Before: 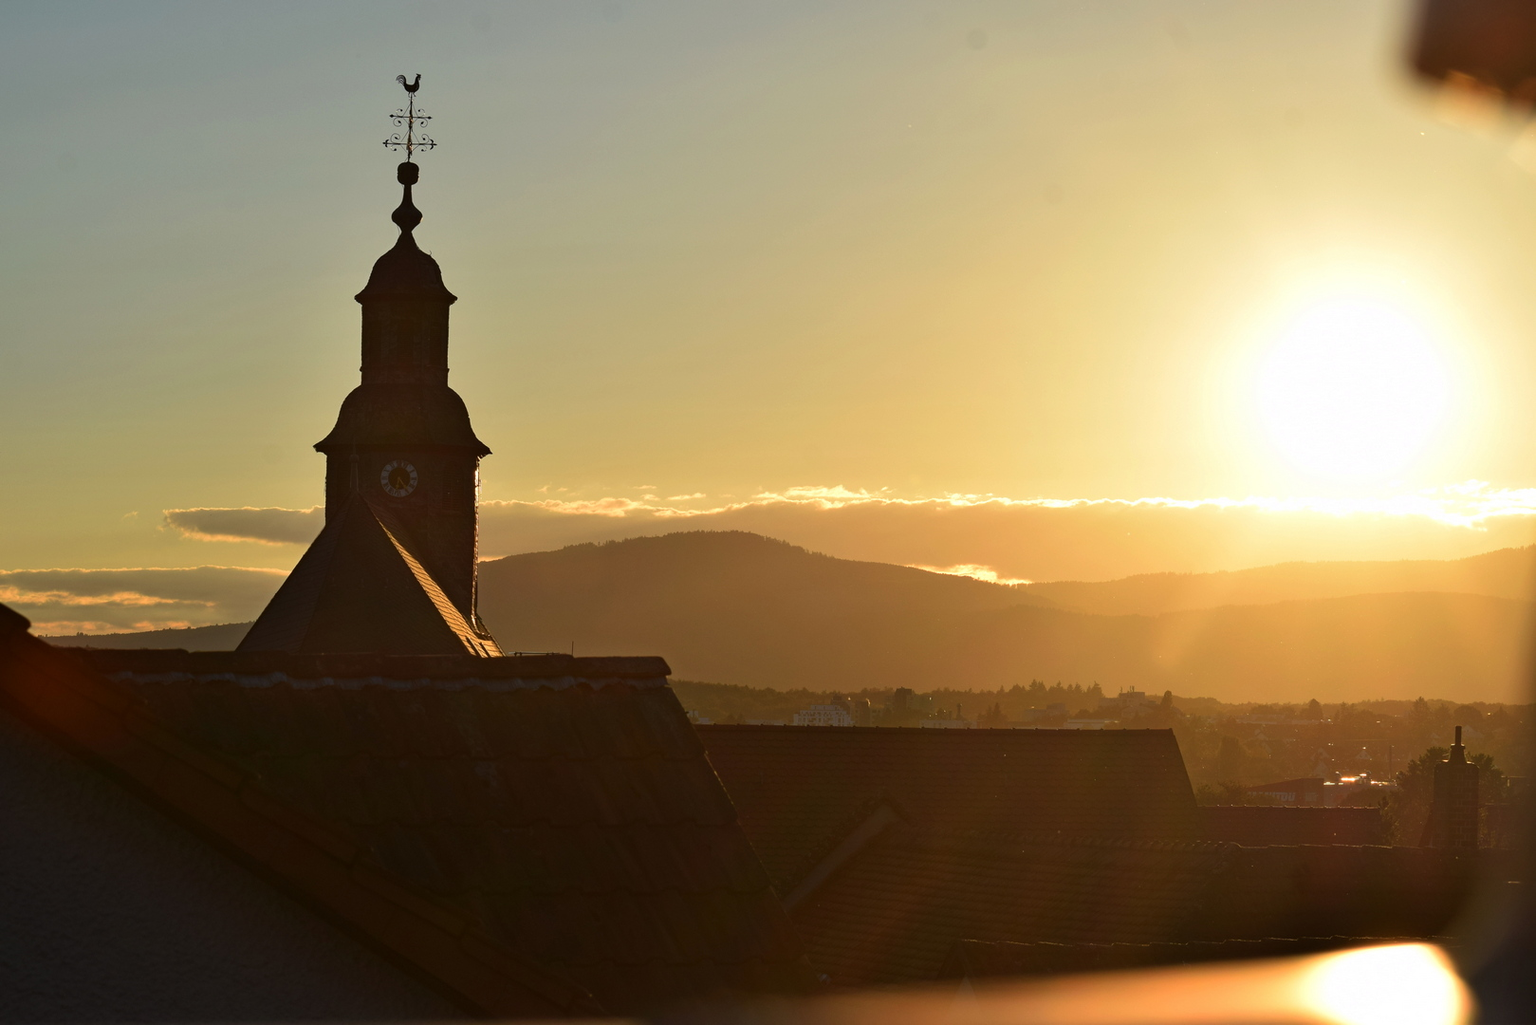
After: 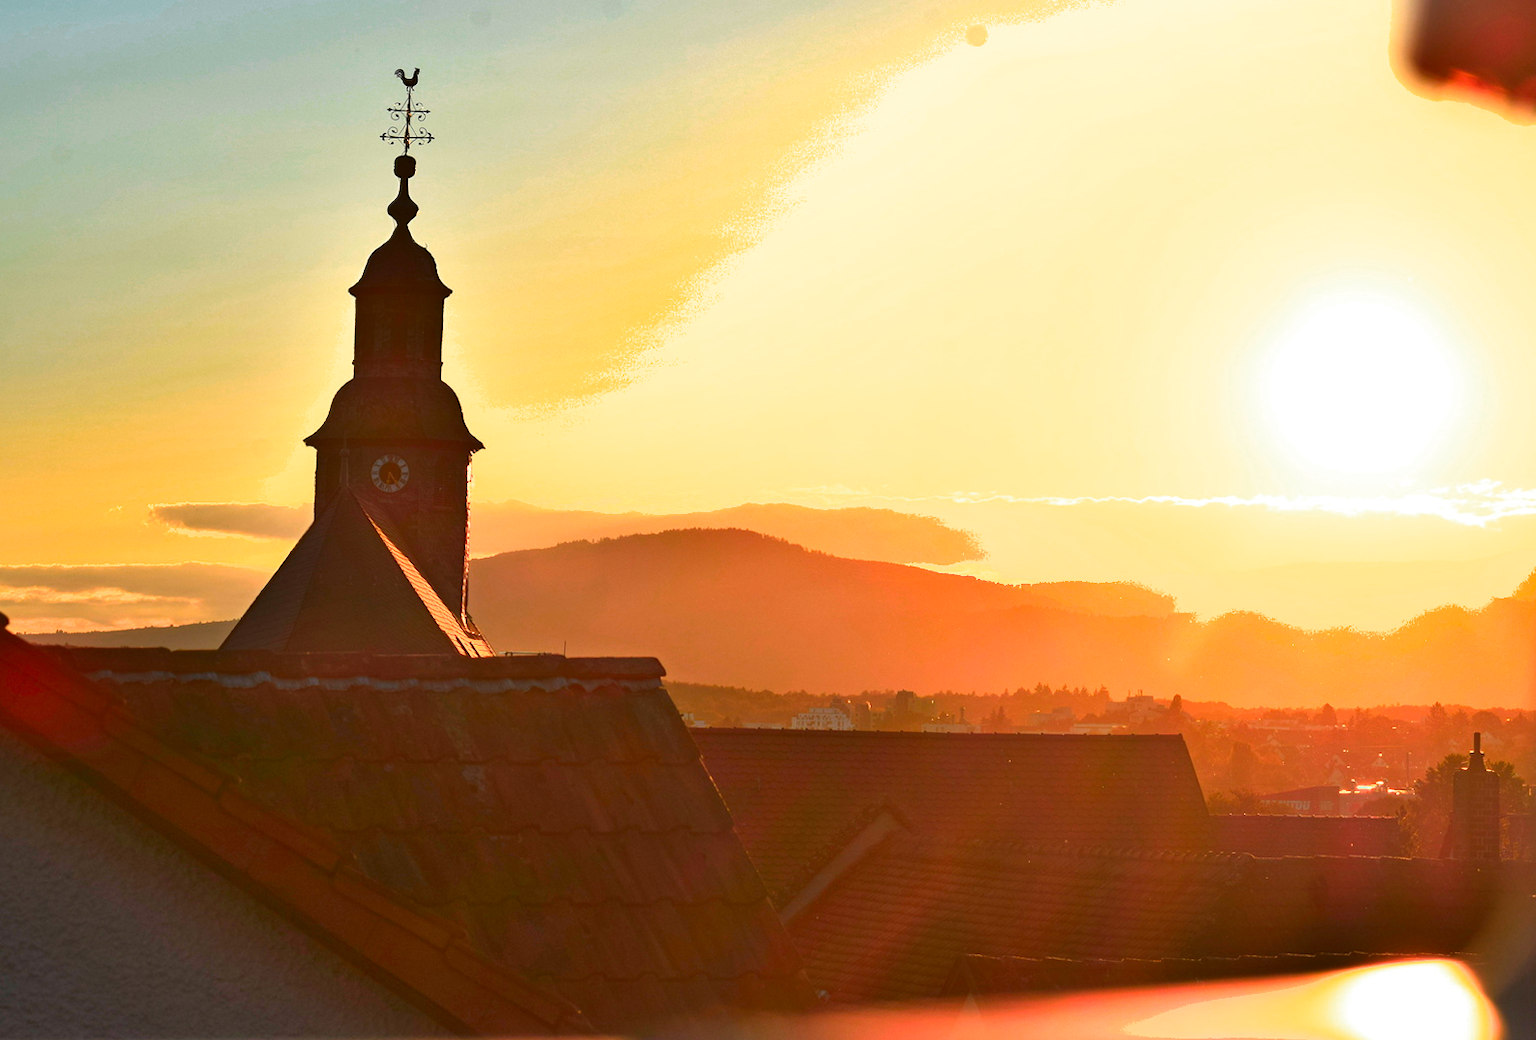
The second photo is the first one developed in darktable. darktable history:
exposure: black level correction 0, exposure 1.2 EV, compensate exposure bias true, compensate highlight preservation false
color zones: curves: ch0 [(0.473, 0.374) (0.742, 0.784)]; ch1 [(0.354, 0.737) (0.742, 0.705)]; ch2 [(0.318, 0.421) (0.758, 0.532)]
rotate and perspective: rotation 0.226°, lens shift (vertical) -0.042, crop left 0.023, crop right 0.982, crop top 0.006, crop bottom 0.994
shadows and highlights: low approximation 0.01, soften with gaussian
